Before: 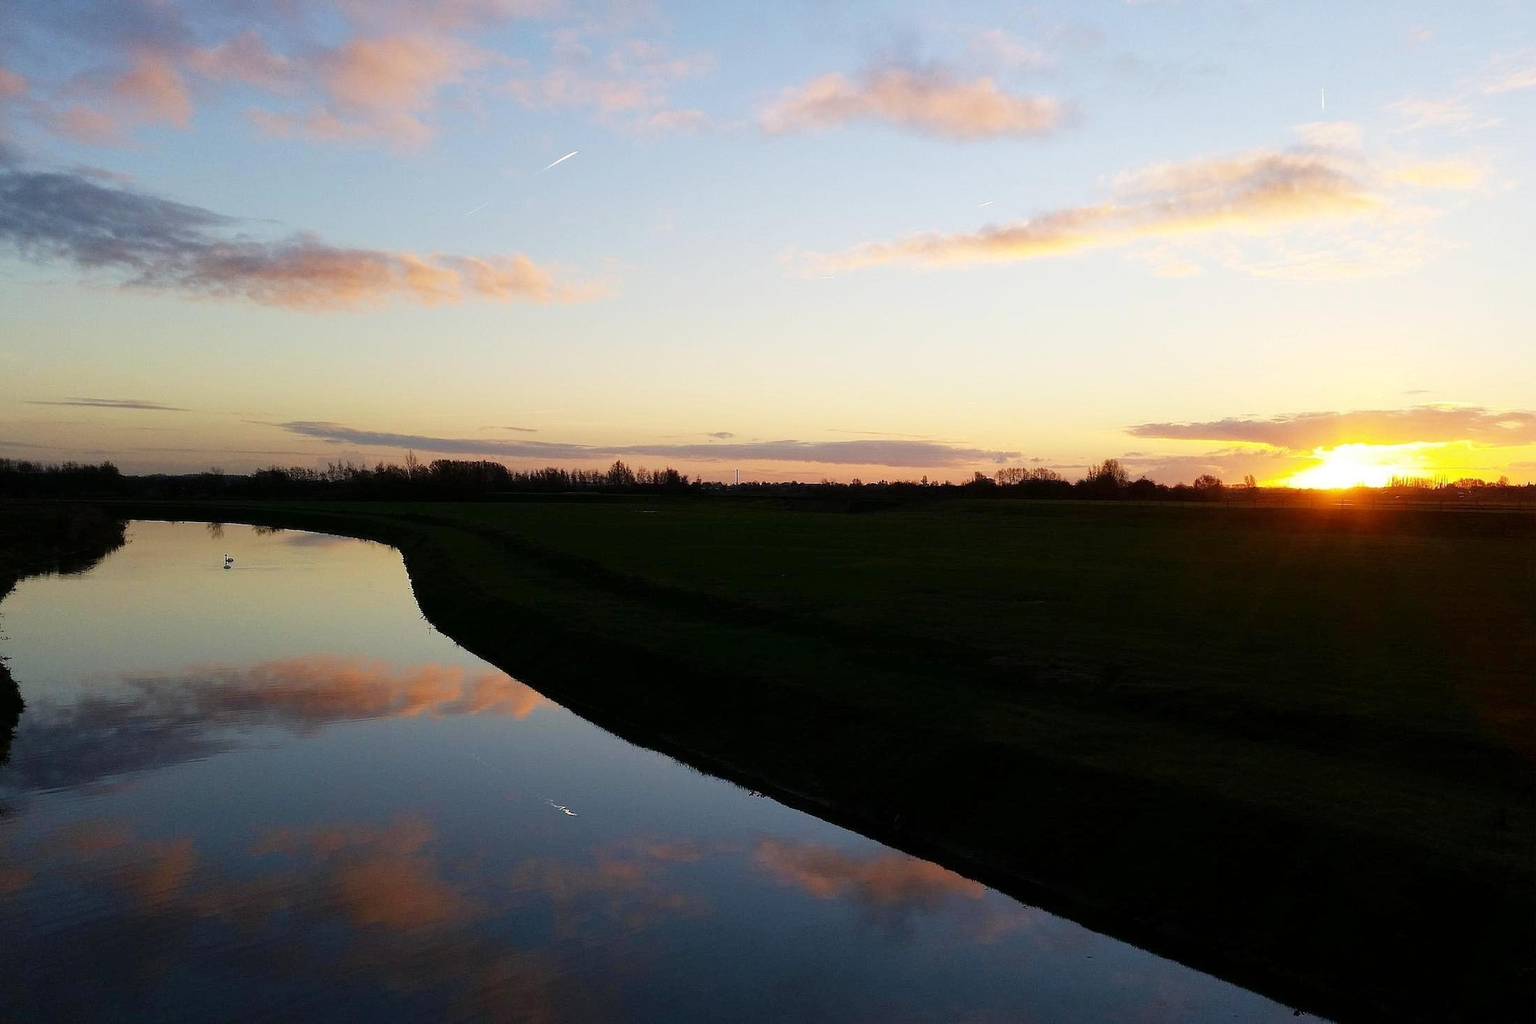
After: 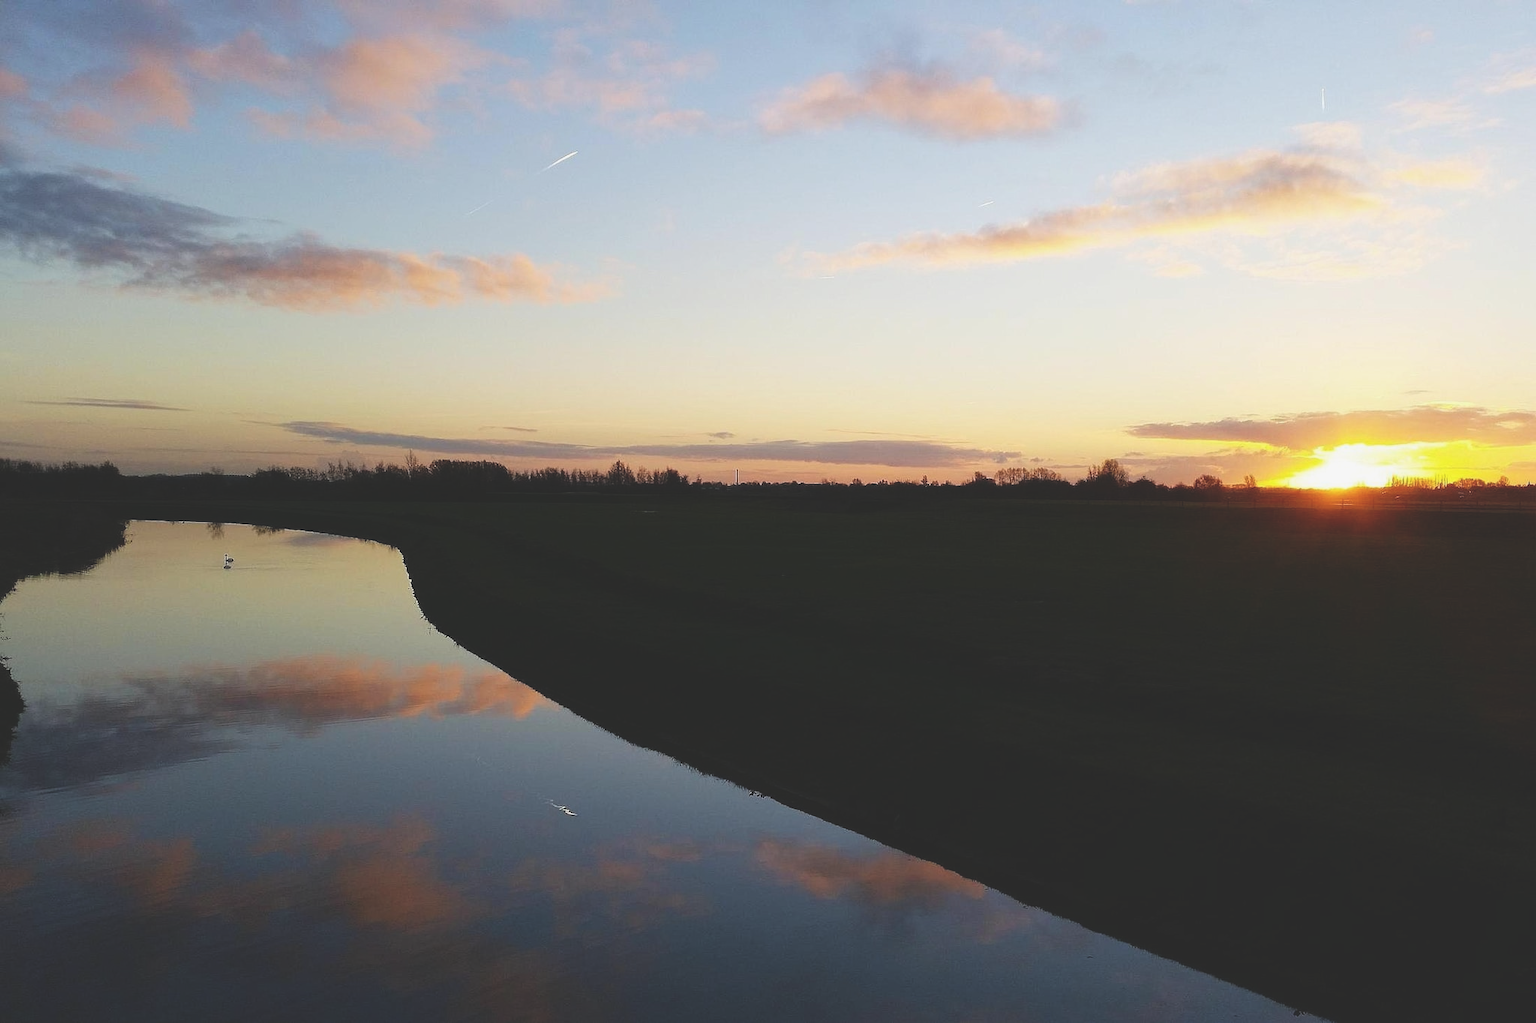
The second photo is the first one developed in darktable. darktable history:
exposure: black level correction -0.026, exposure -0.119 EV, compensate exposure bias true, compensate highlight preservation false
